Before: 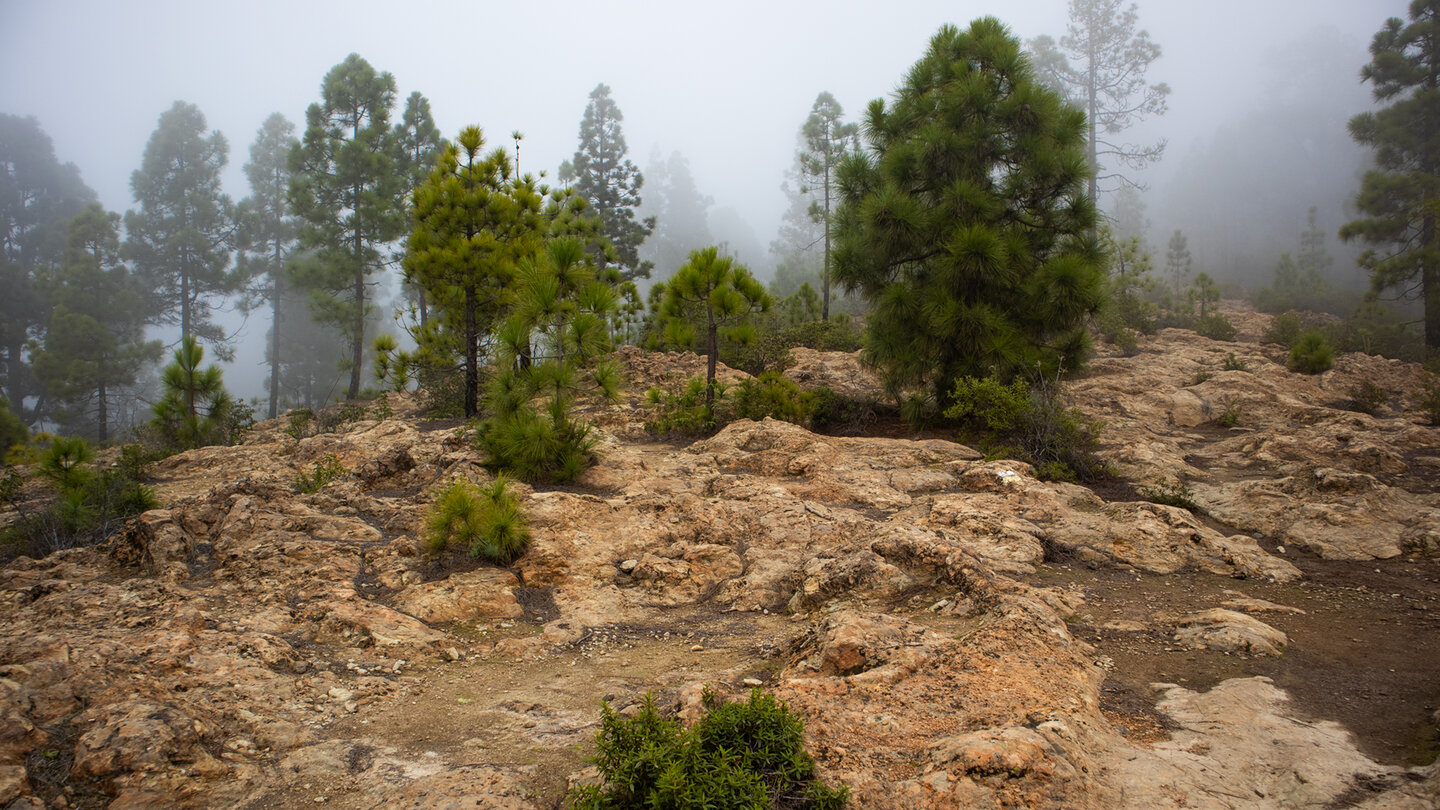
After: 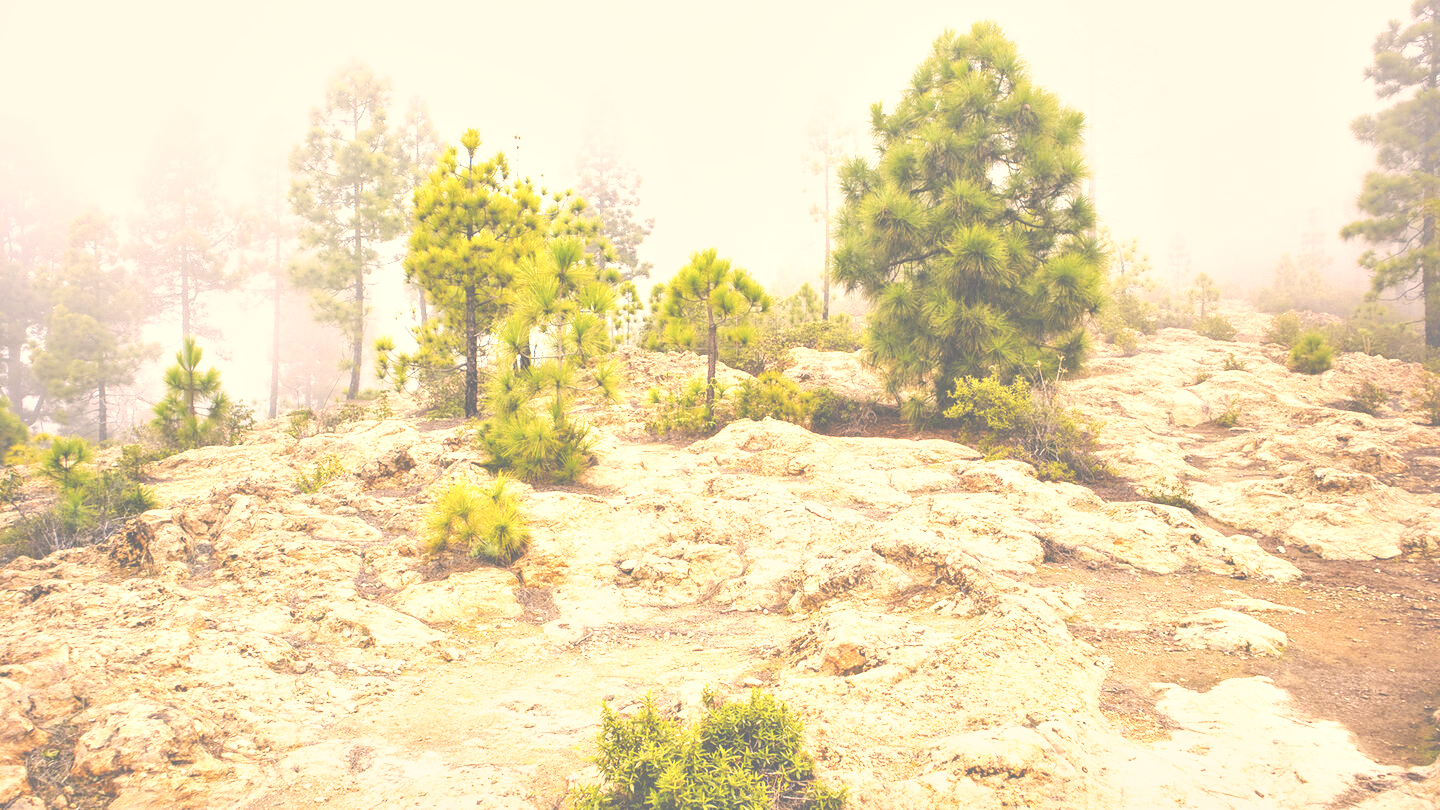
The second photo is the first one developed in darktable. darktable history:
local contrast: mode bilateral grid, contrast 21, coarseness 50, detail 139%, midtone range 0.2
contrast brightness saturation: brightness 0.144
base curve: curves: ch0 [(0, 0) (0.007, 0.004) (0.027, 0.03) (0.046, 0.07) (0.207, 0.54) (0.442, 0.872) (0.673, 0.972) (1, 1)], preserve colors none
exposure: black level correction -0.023, exposure 1.397 EV, compensate highlight preservation false
color correction: highlights a* 10.29, highlights b* 13.99, shadows a* -9.92, shadows b* -14.97
